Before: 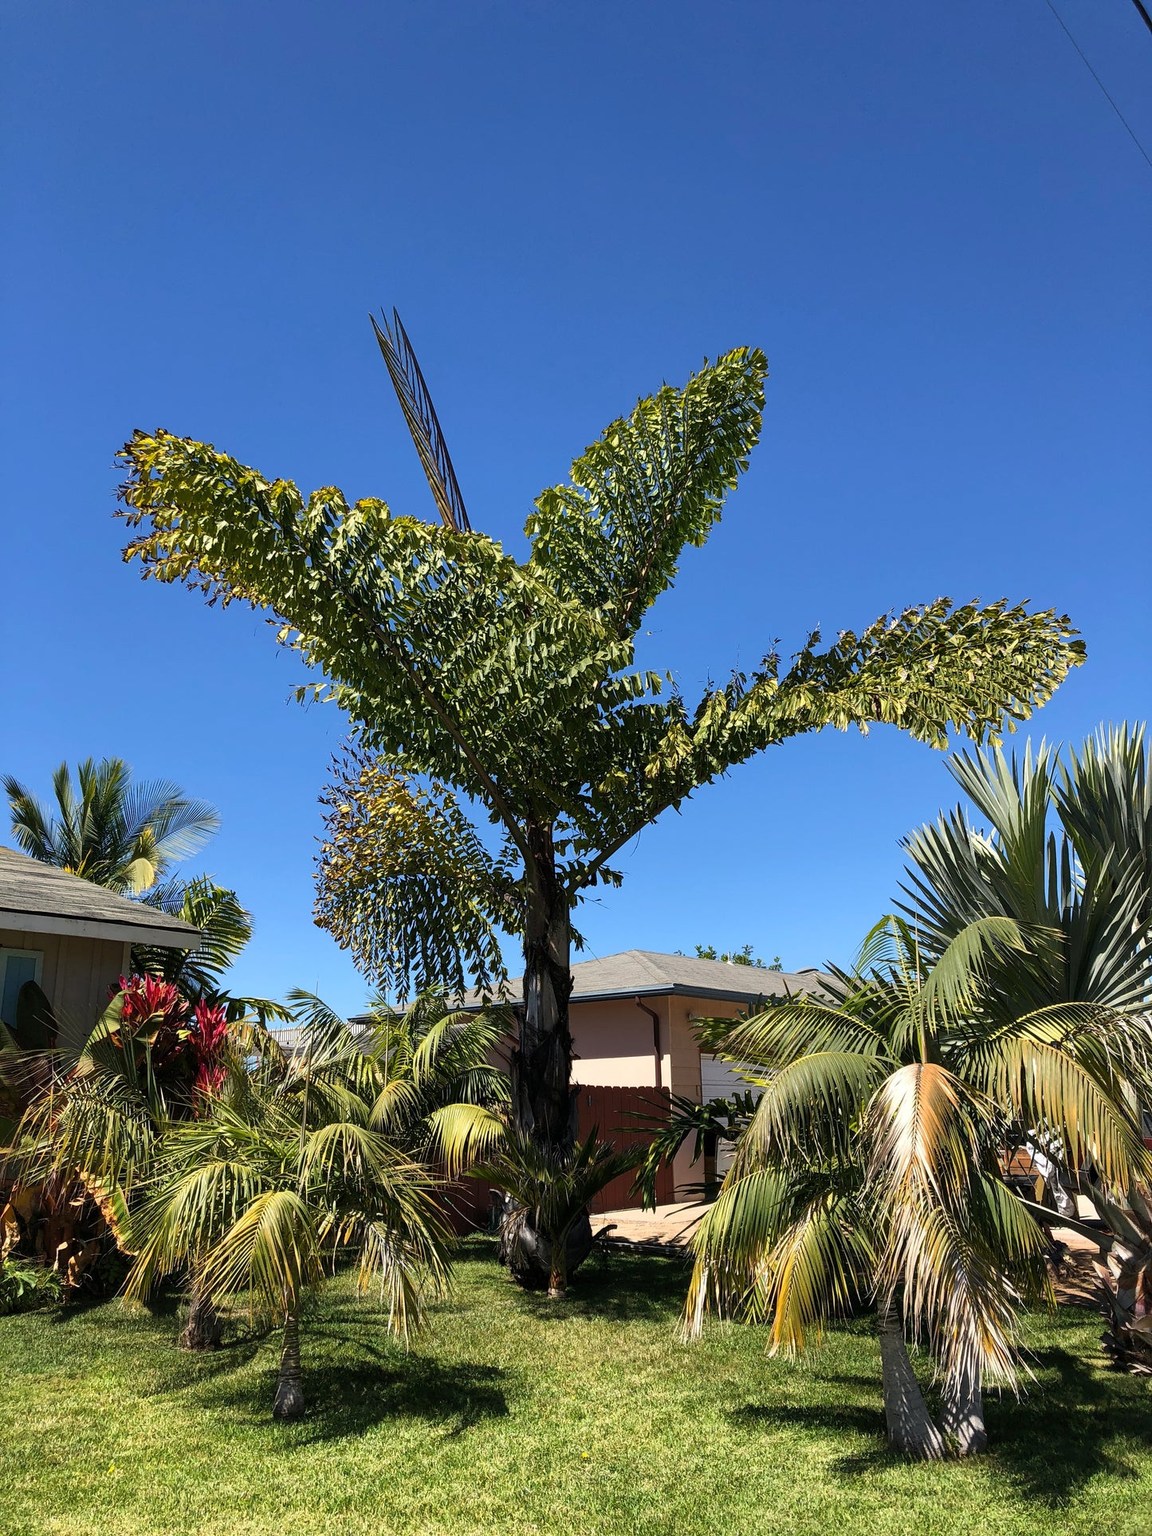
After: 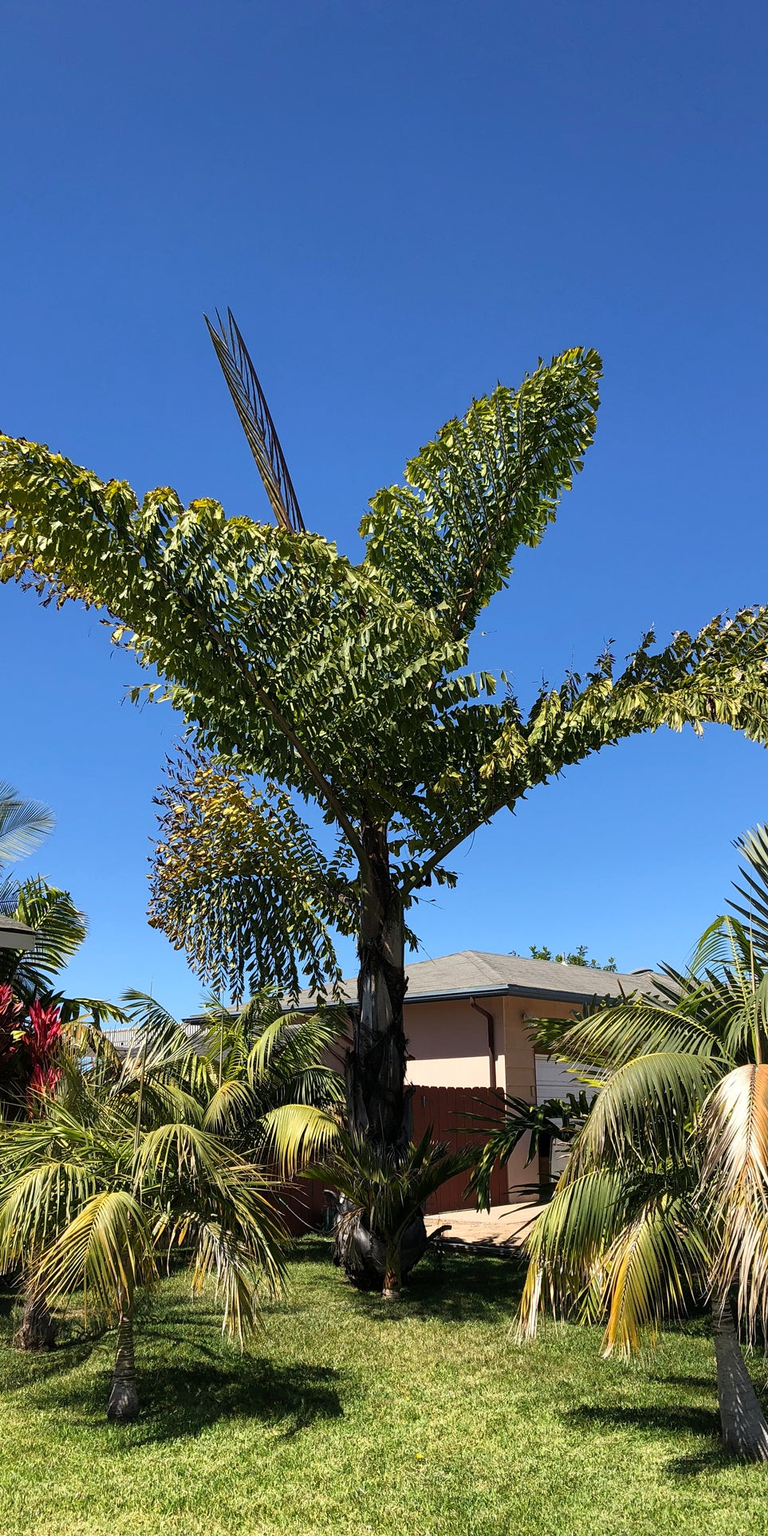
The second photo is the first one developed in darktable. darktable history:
crop and rotate: left 14.436%, right 18.898%
